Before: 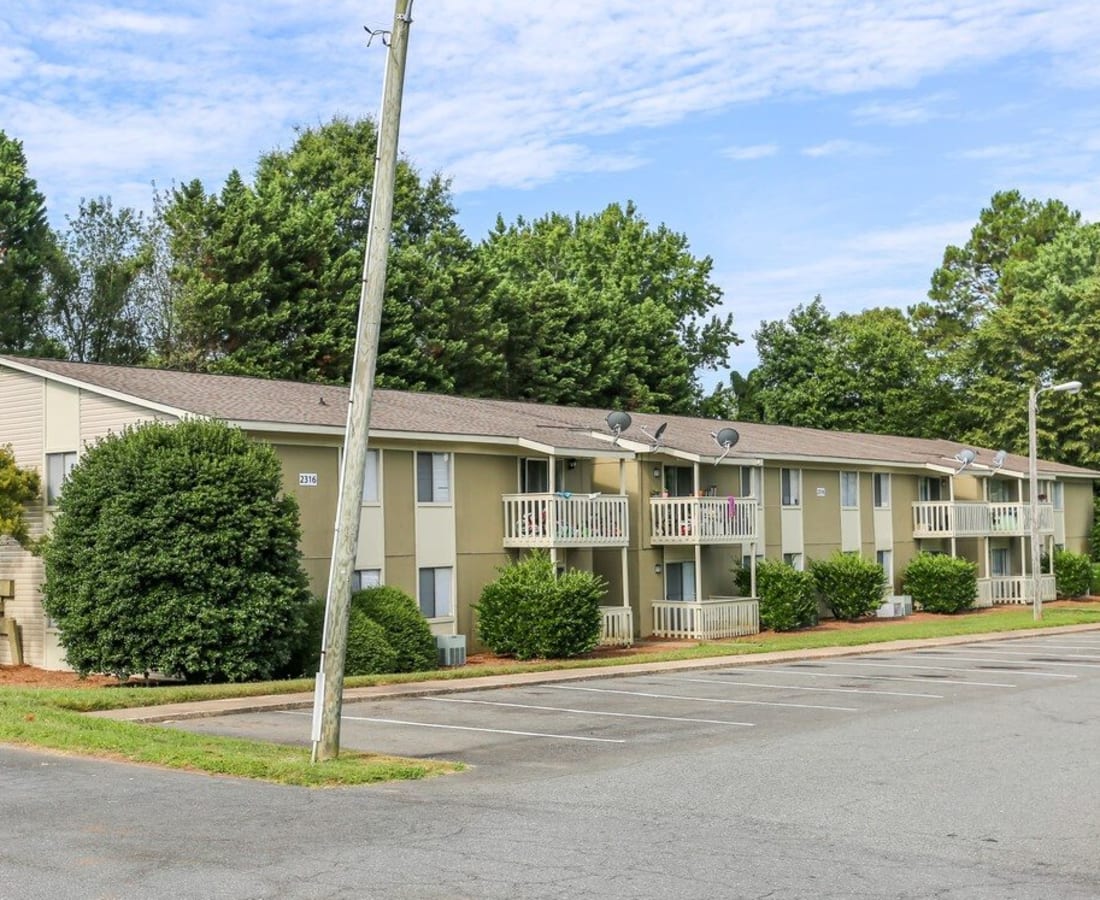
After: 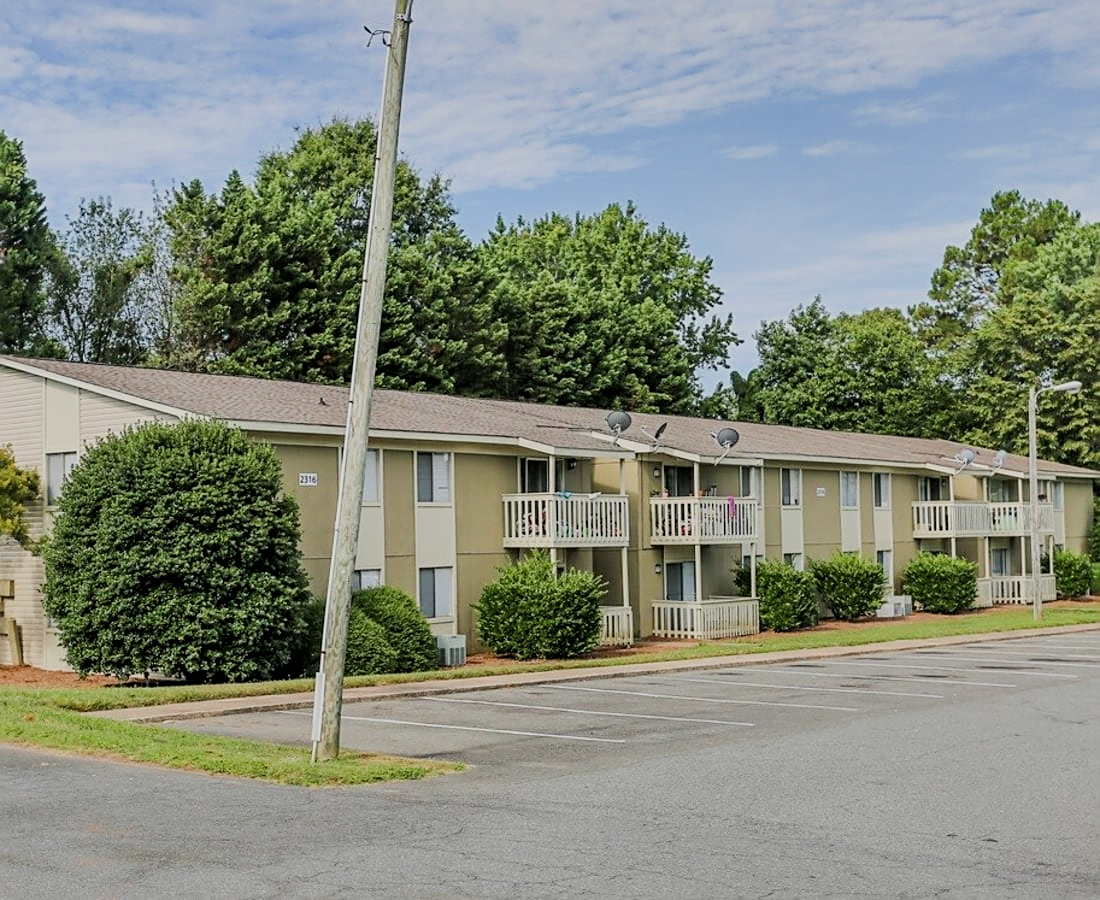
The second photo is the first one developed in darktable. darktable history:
sharpen: on, module defaults
filmic rgb: black relative exposure -7.65 EV, white relative exposure 4.56 EV, hardness 3.61
shadows and highlights: shadows 58.16, soften with gaussian
